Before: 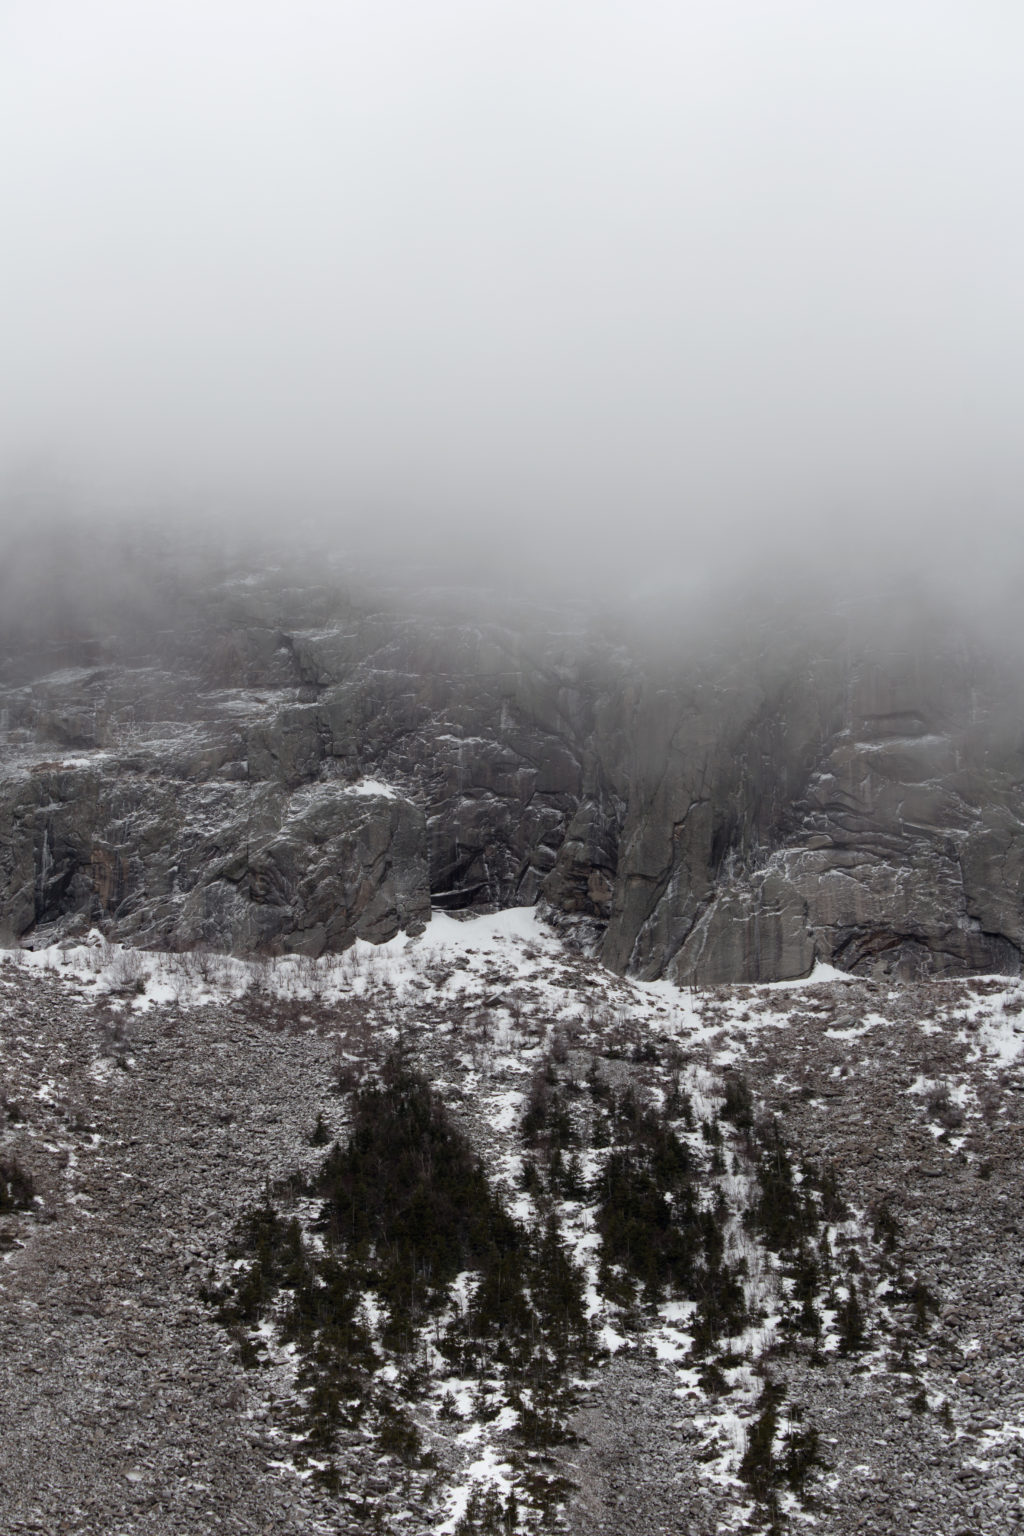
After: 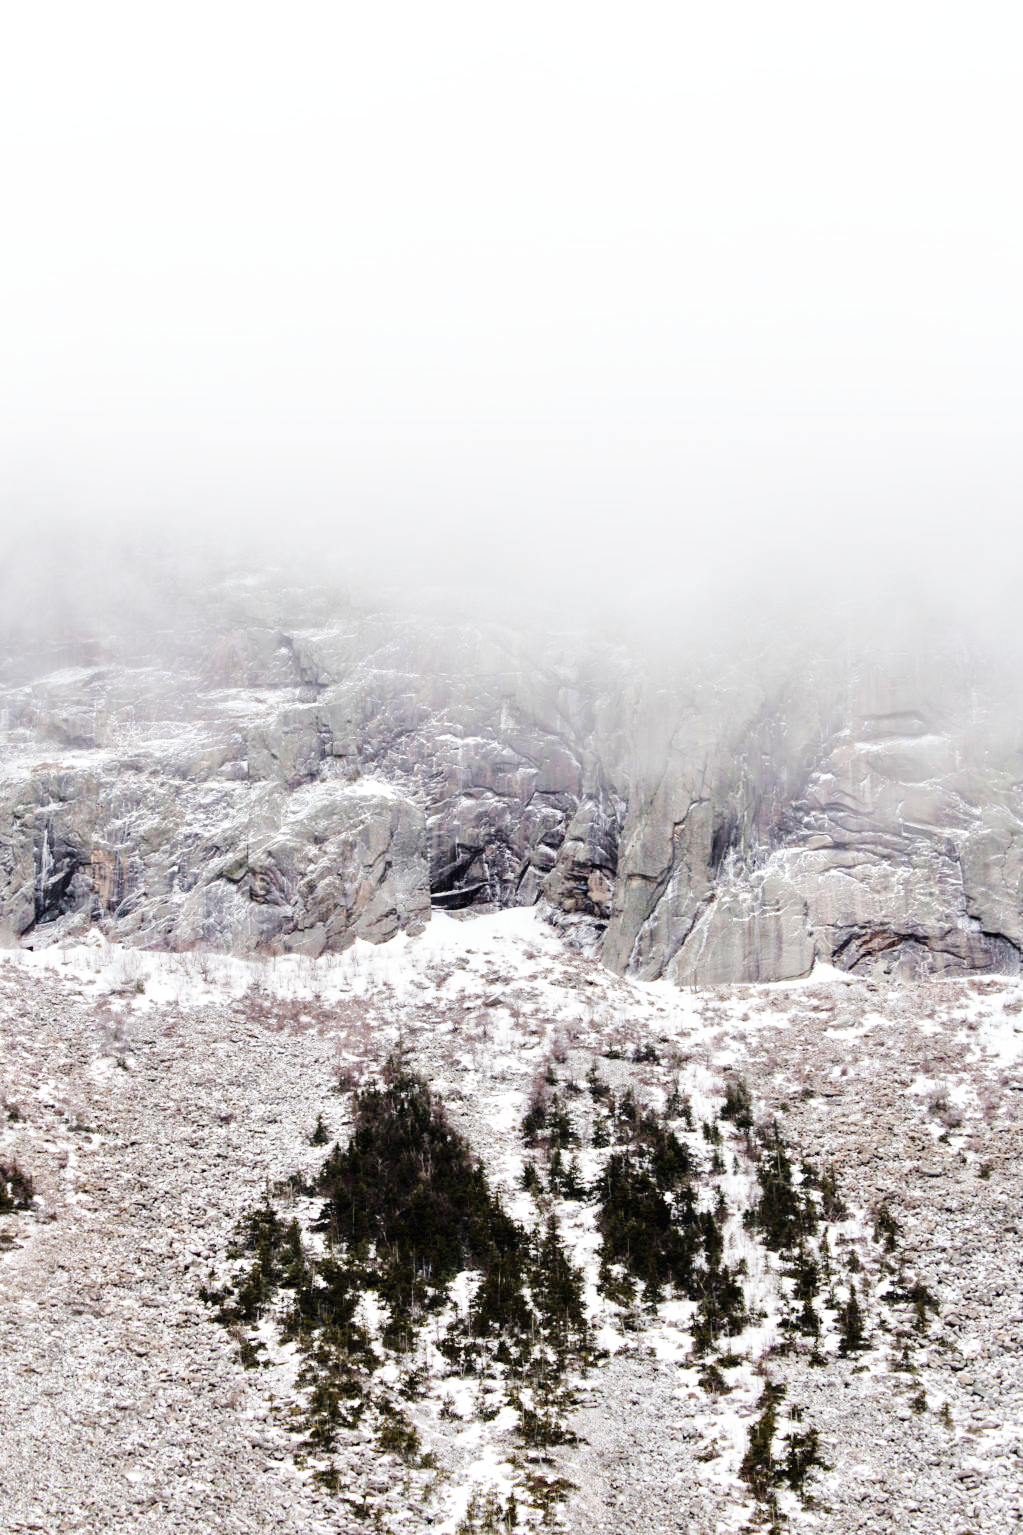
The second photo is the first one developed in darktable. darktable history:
base curve: curves: ch0 [(0, 0.003) (0.001, 0.002) (0.006, 0.004) (0.02, 0.022) (0.048, 0.086) (0.094, 0.234) (0.162, 0.431) (0.258, 0.629) (0.385, 0.8) (0.548, 0.918) (0.751, 0.988) (1, 1)], preserve colors none
tone equalizer: -7 EV 0.15 EV, -6 EV 0.6 EV, -5 EV 1.15 EV, -4 EV 1.33 EV, -3 EV 1.15 EV, -2 EV 0.6 EV, -1 EV 0.15 EV, mask exposure compensation -0.5 EV
